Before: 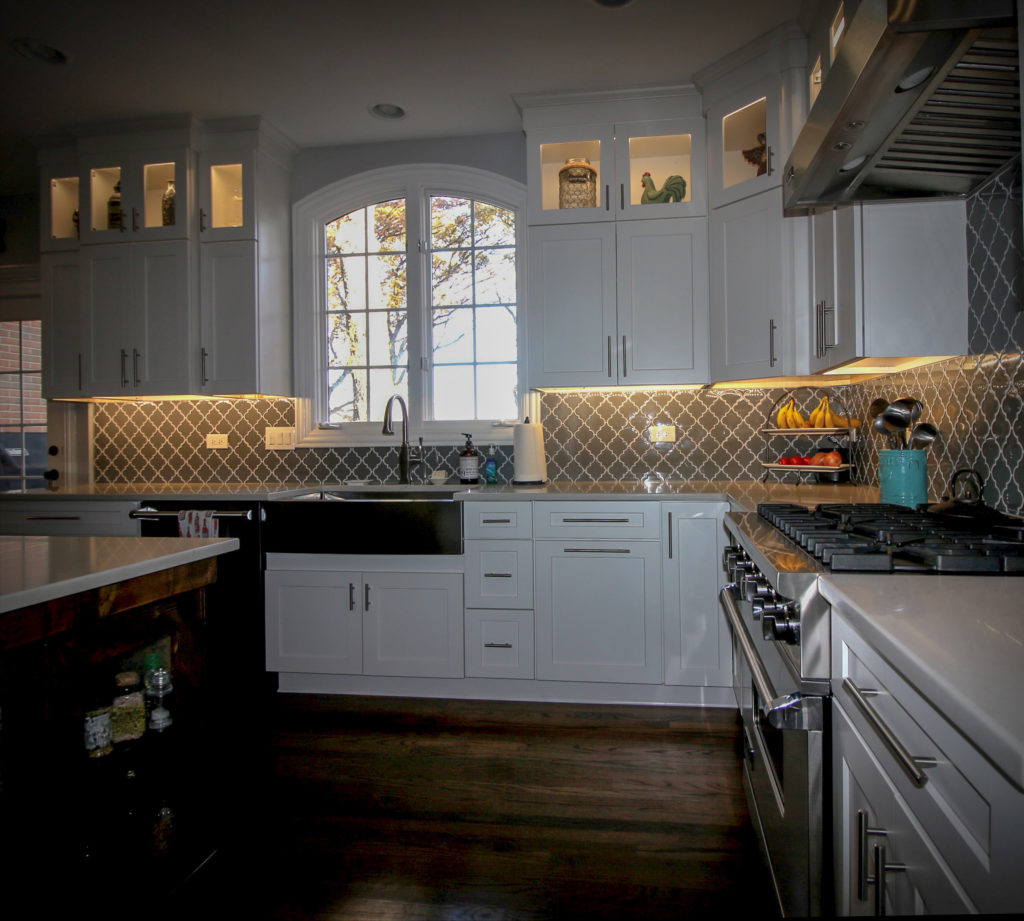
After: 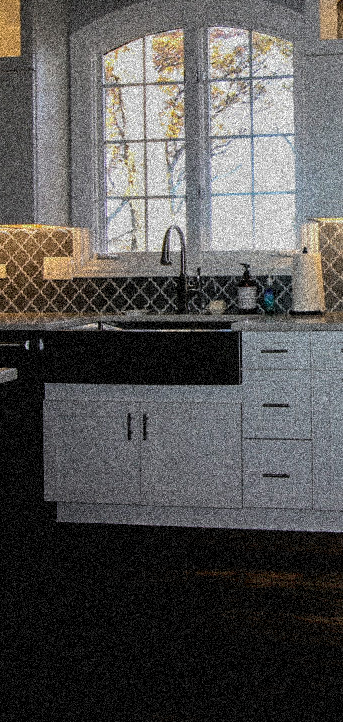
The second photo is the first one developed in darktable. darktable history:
crop and rotate: left 21.77%, top 18.528%, right 44.676%, bottom 2.997%
filmic rgb: black relative exposure -5 EV, hardness 2.88, contrast 1.2, highlights saturation mix -30%
tone equalizer: on, module defaults
grain: coarseness 3.75 ISO, strength 100%, mid-tones bias 0%
